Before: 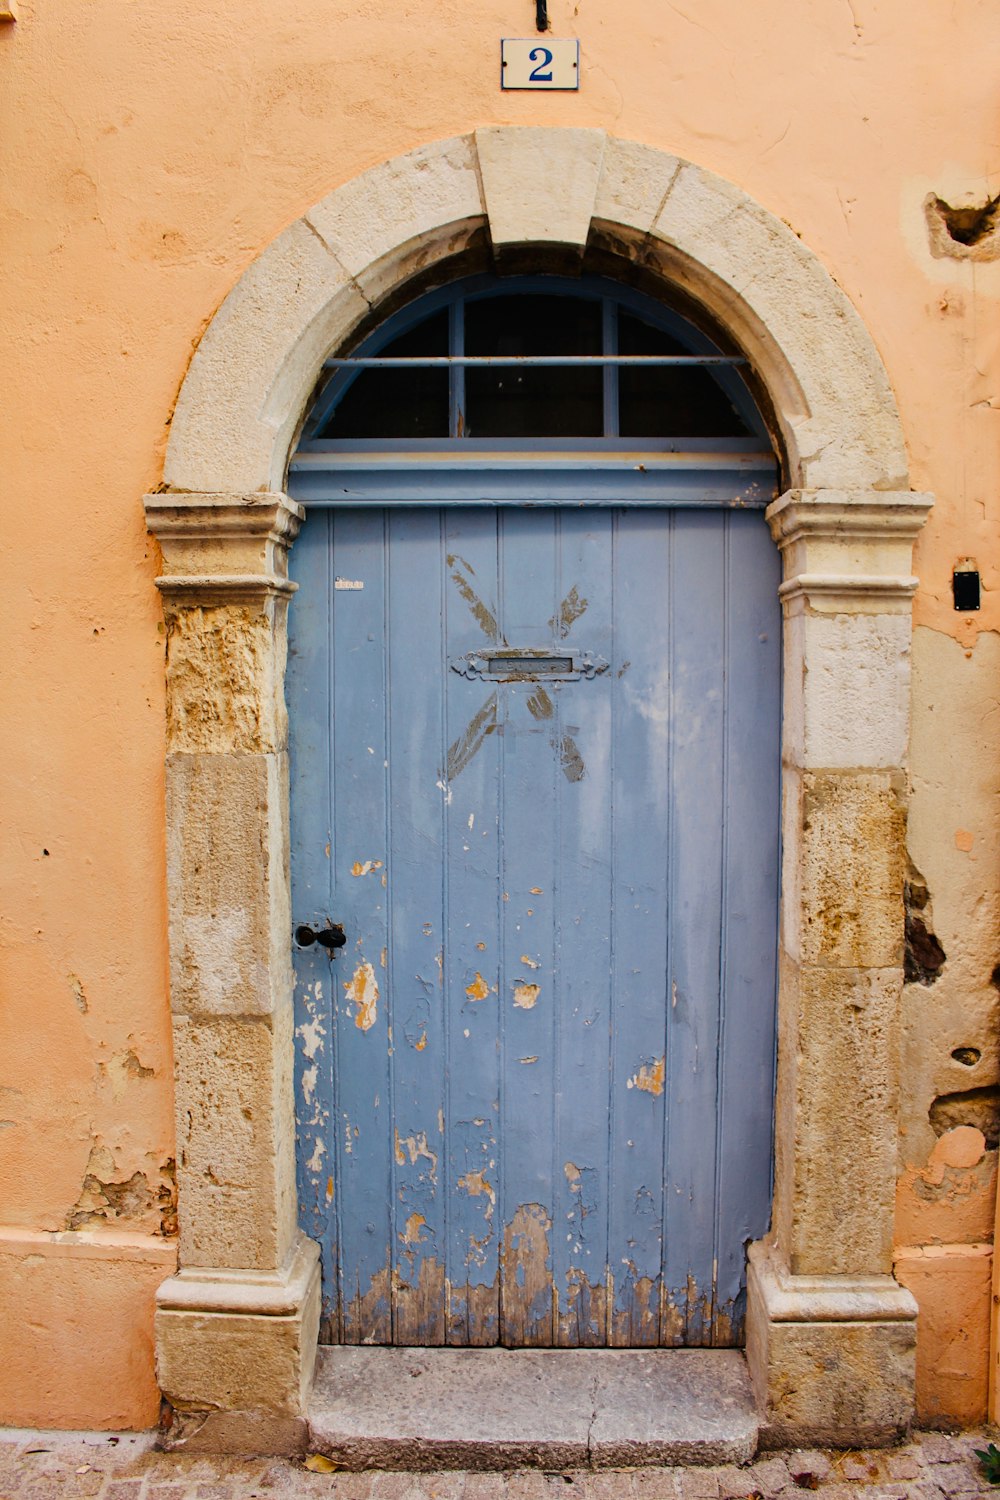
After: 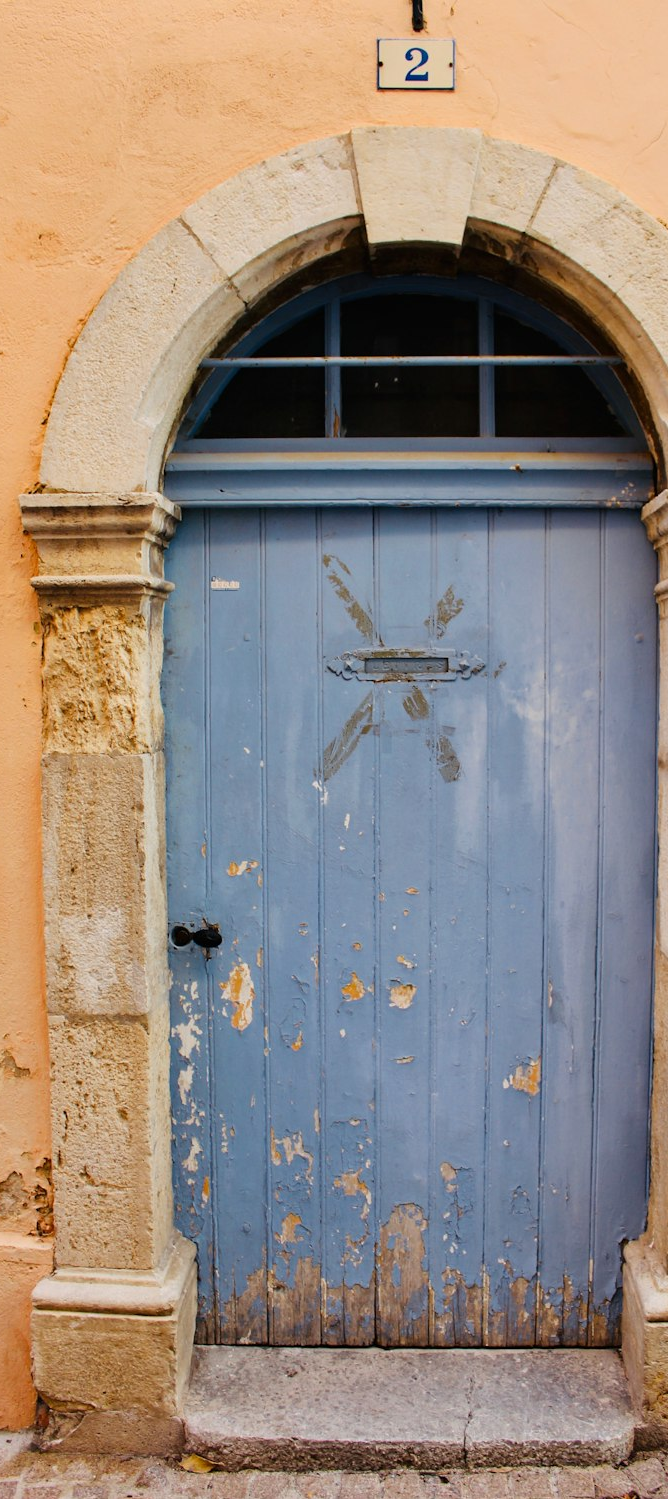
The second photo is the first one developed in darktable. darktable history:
crop and rotate: left 12.466%, right 20.715%
